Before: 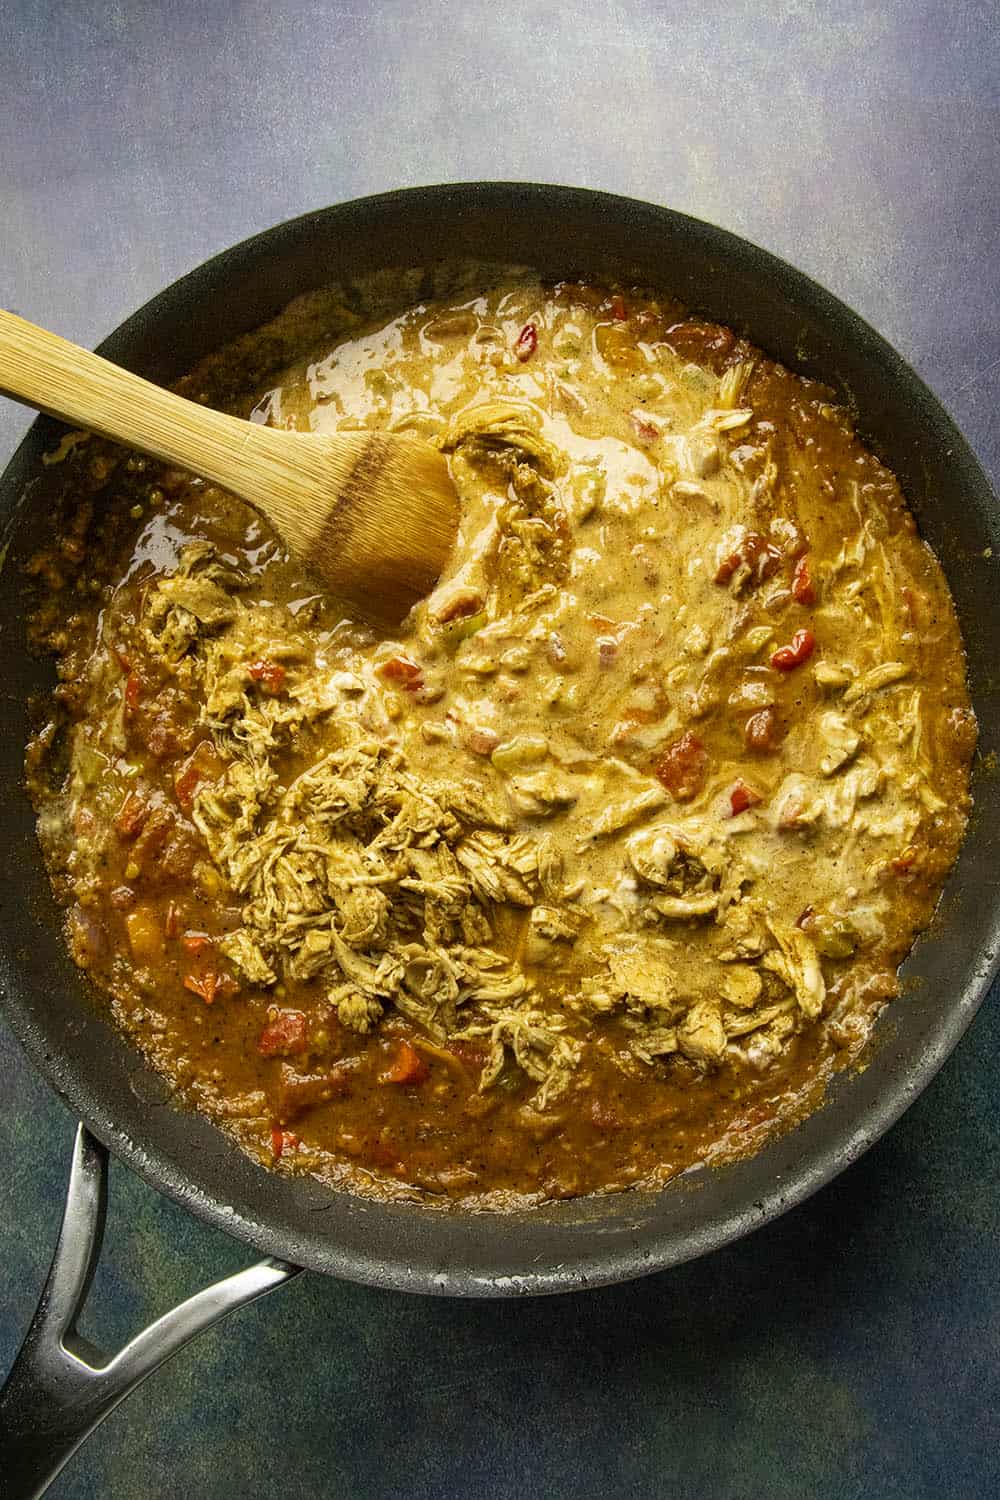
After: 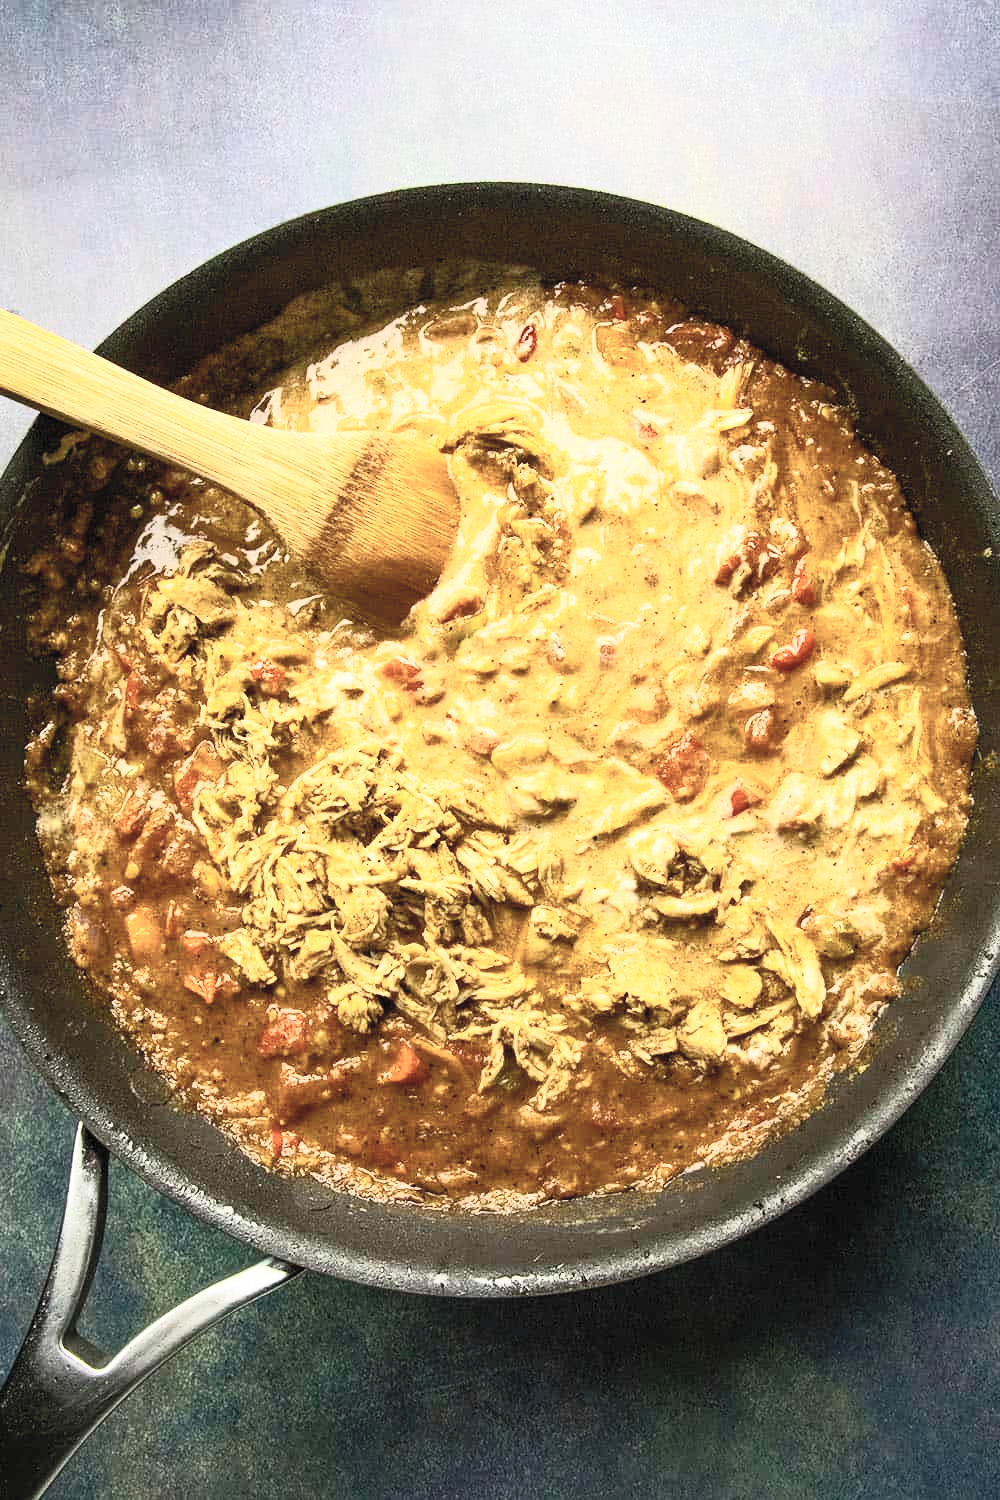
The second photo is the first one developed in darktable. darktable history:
contrast brightness saturation: contrast 0.444, brightness 0.547, saturation -0.19
